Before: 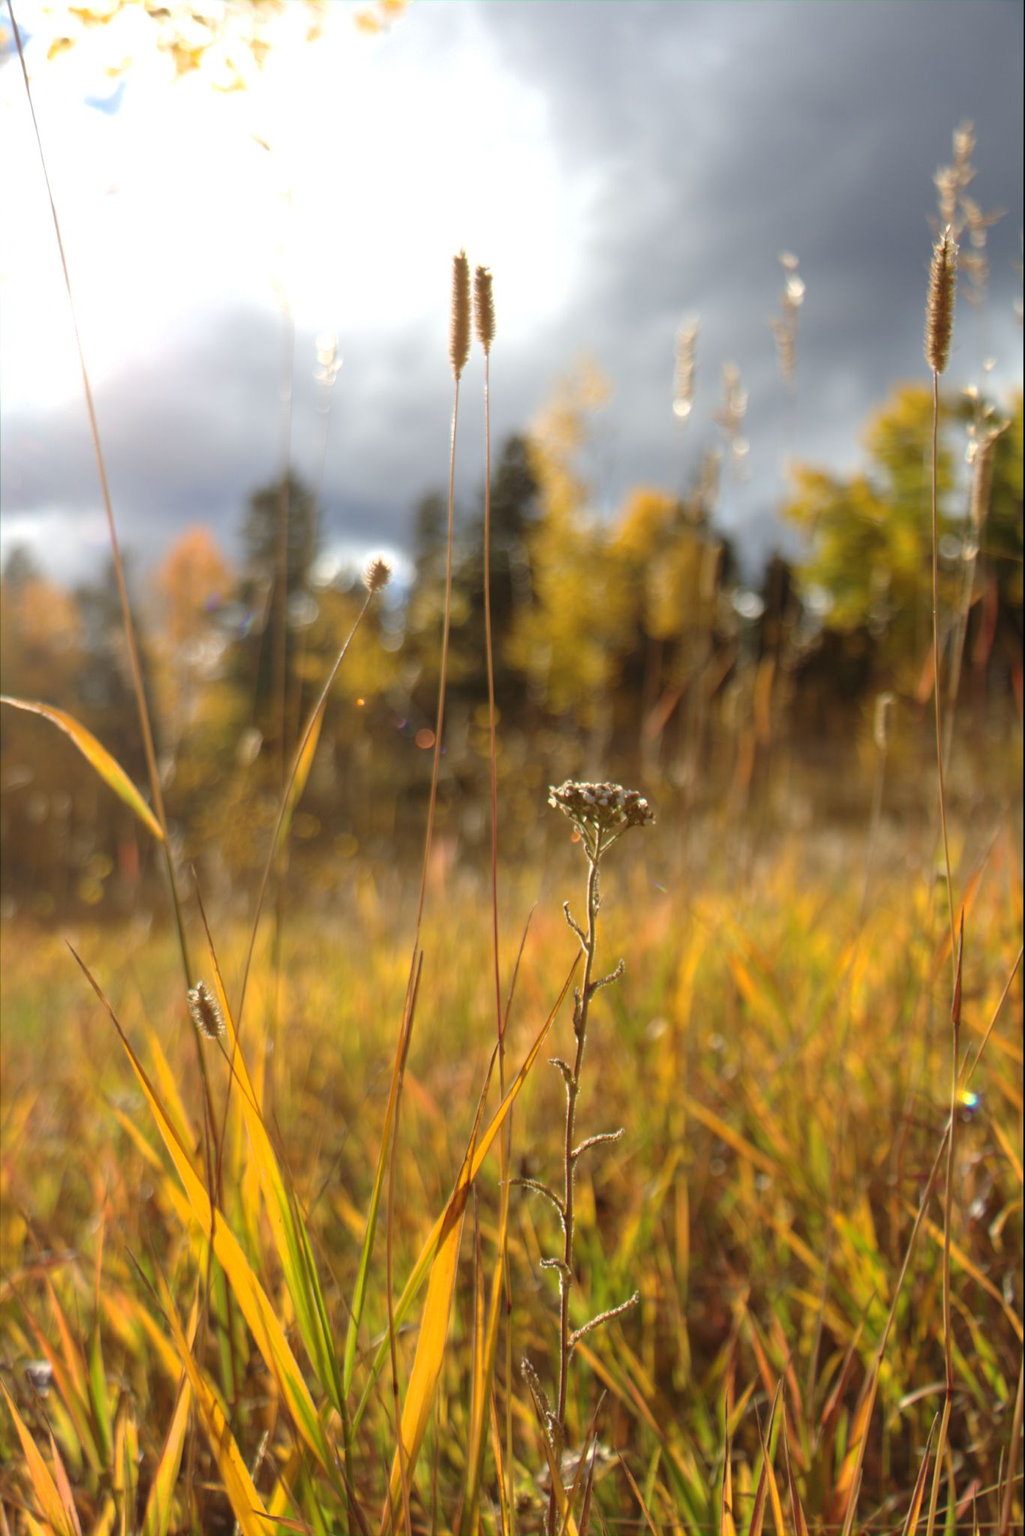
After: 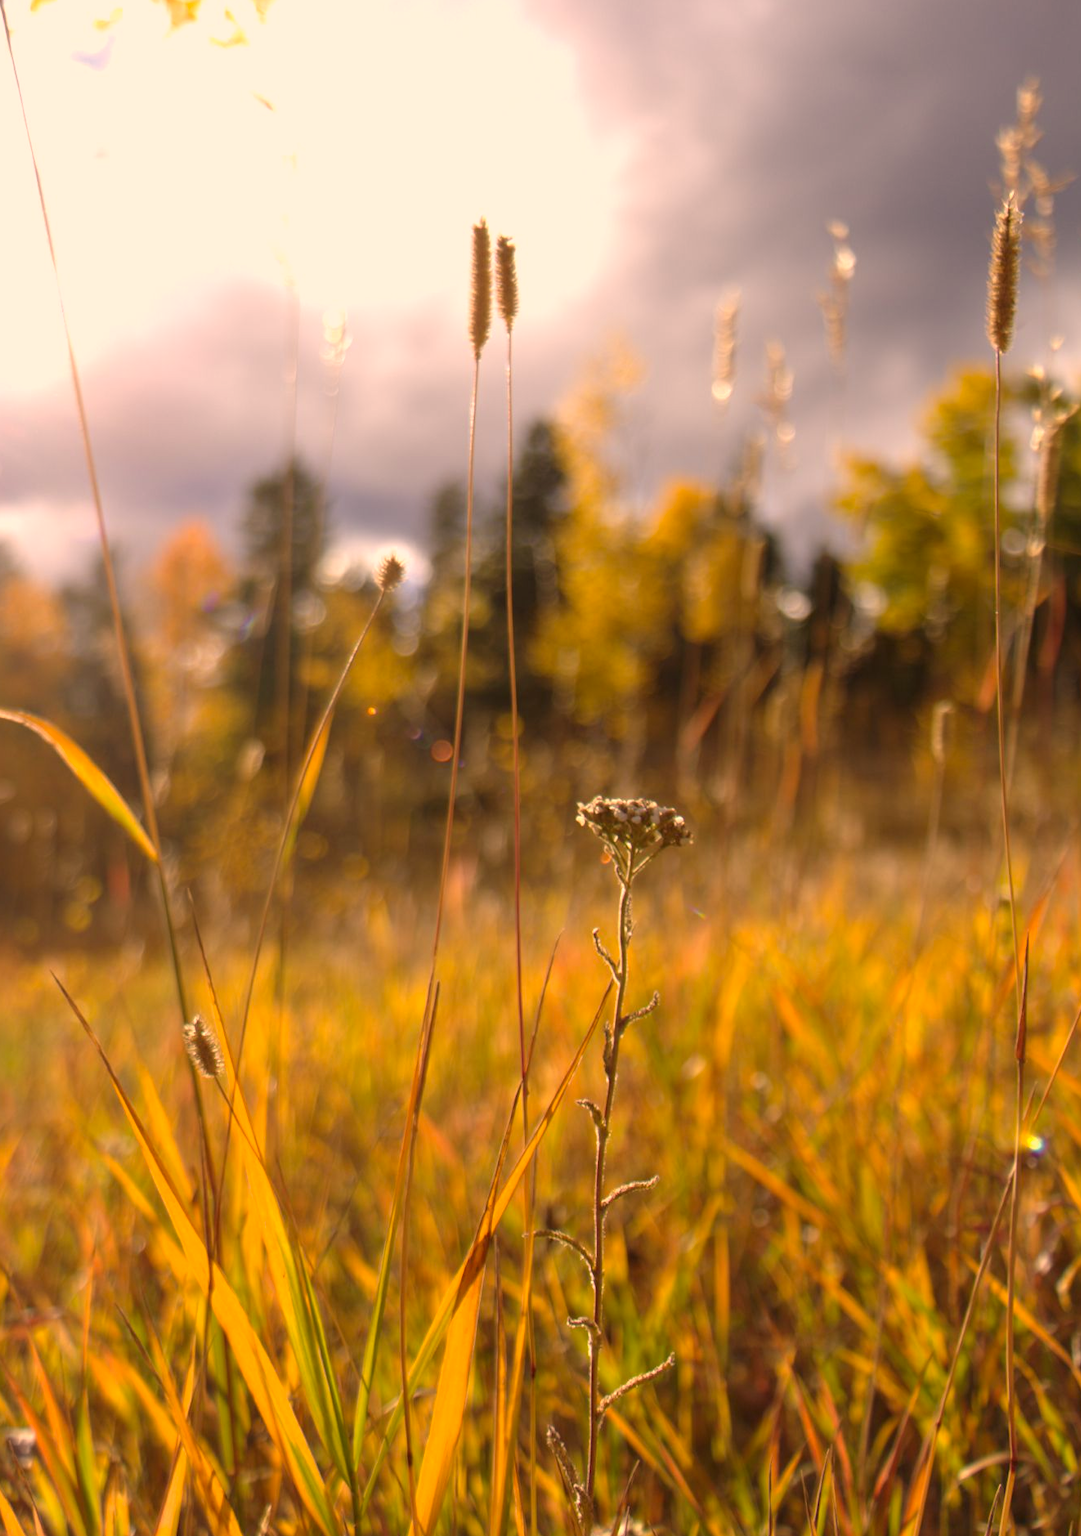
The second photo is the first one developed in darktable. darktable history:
color correction: highlights a* 17.88, highlights b* 18.79
crop: left 1.964%, top 3.251%, right 1.122%, bottom 4.933%
